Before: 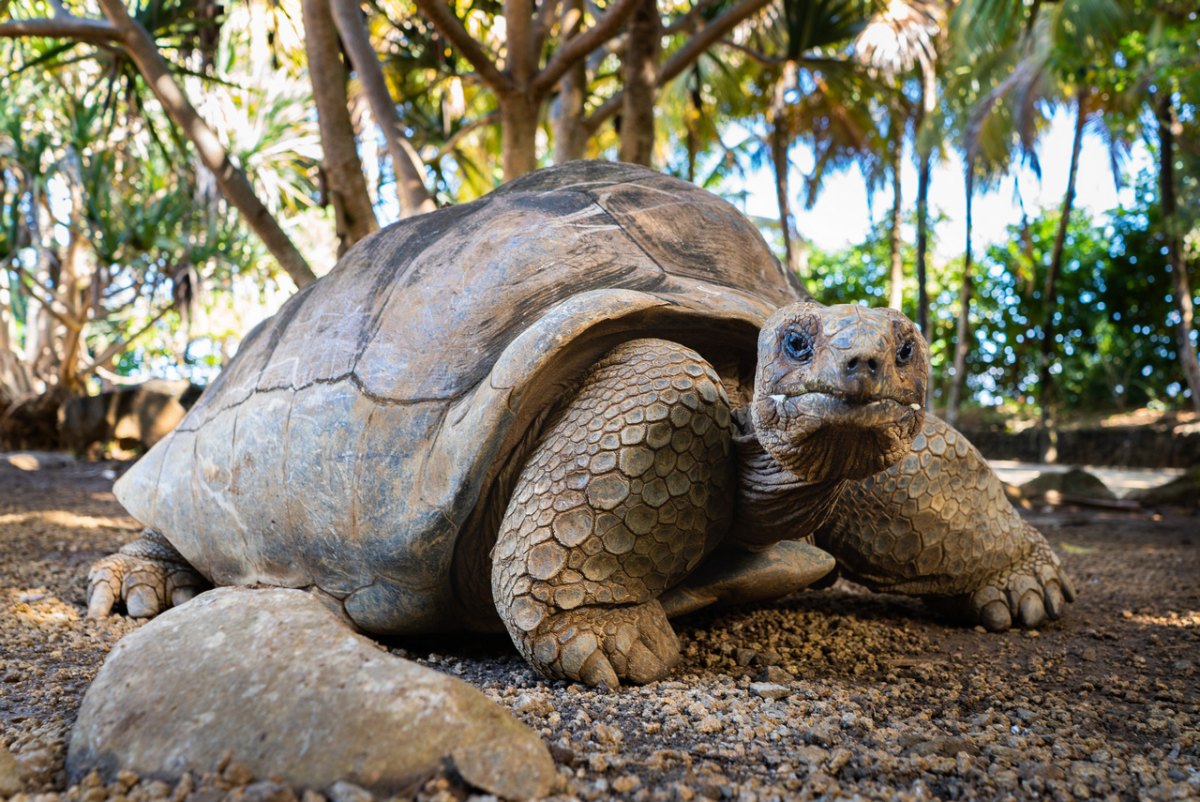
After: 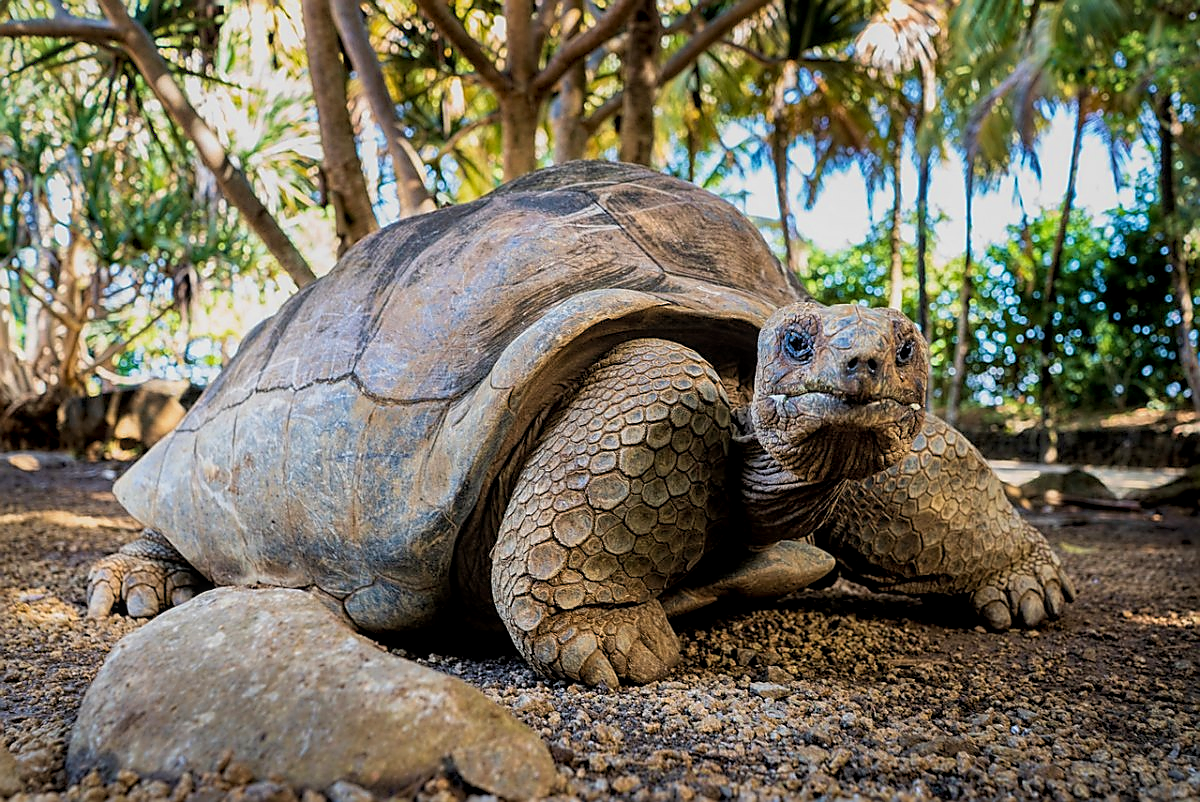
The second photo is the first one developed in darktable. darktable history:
exposure: black level correction 0.002, exposure -0.097 EV, compensate highlight preservation false
sharpen: radius 1.425, amount 1.245, threshold 0.814
local contrast: highlights 99%, shadows 84%, detail 160%, midtone range 0.2
velvia: on, module defaults
filmic rgb: black relative exposure -14.96 EV, white relative exposure 3 EV, target black luminance 0%, hardness 9.33, latitude 98.96%, contrast 0.911, shadows ↔ highlights balance 0.65%, color science v6 (2022)
vignetting: fall-off start 97.35%, fall-off radius 79.29%, width/height ratio 1.117, unbound false
